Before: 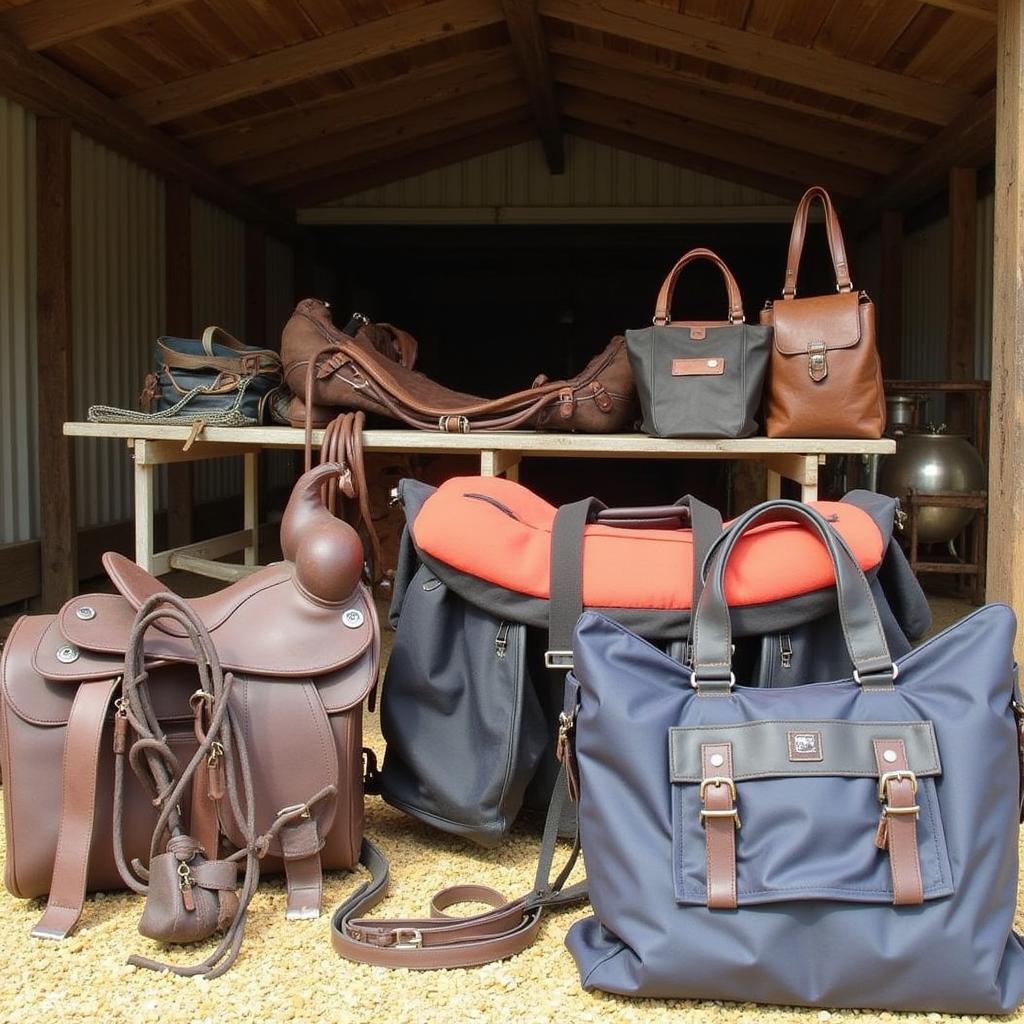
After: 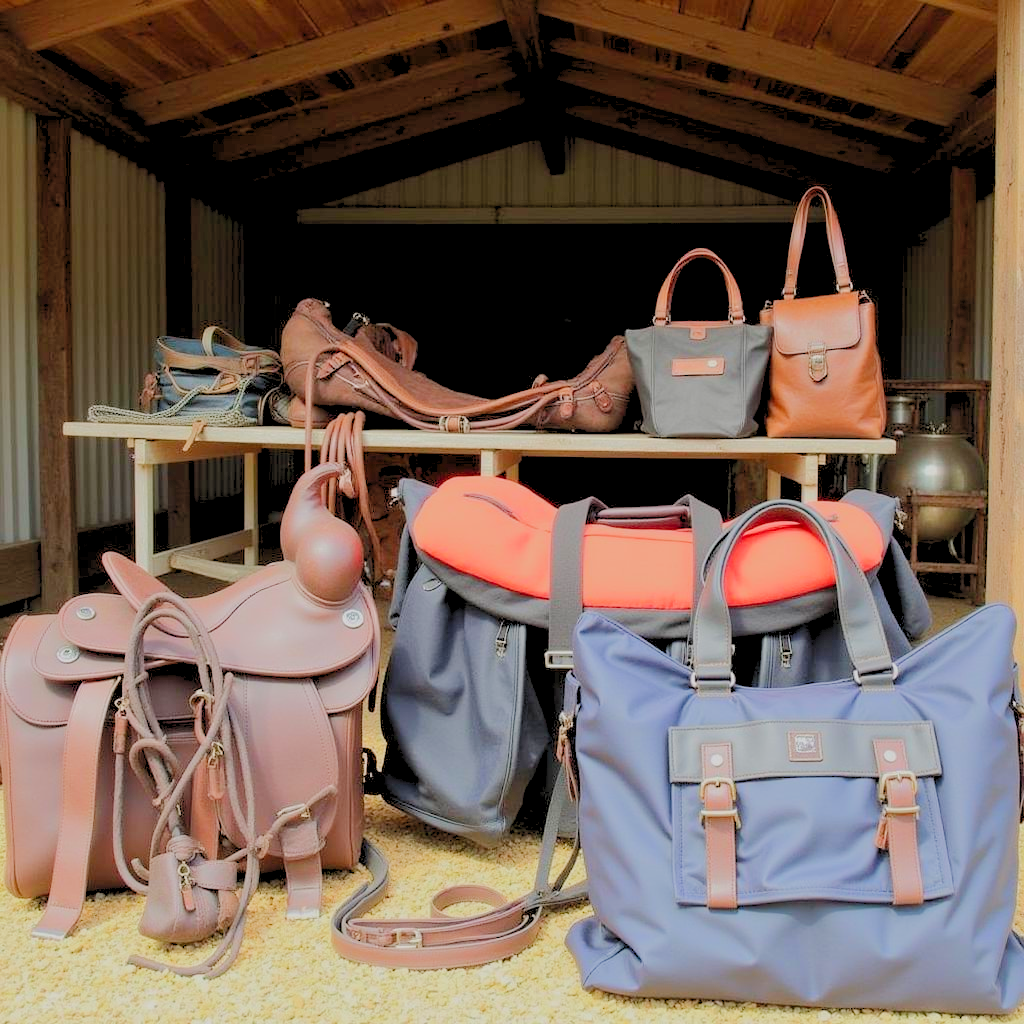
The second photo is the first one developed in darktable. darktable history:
tone equalizer: -8 EV -0.035 EV, -7 EV 0.024 EV, -6 EV -0.006 EV, -5 EV 0.007 EV, -4 EV -0.047 EV, -3 EV -0.234 EV, -2 EV -0.673 EV, -1 EV -1 EV, +0 EV -0.994 EV, edges refinement/feathering 500, mask exposure compensation -1.57 EV, preserve details no
levels: levels [0.072, 0.414, 0.976]
